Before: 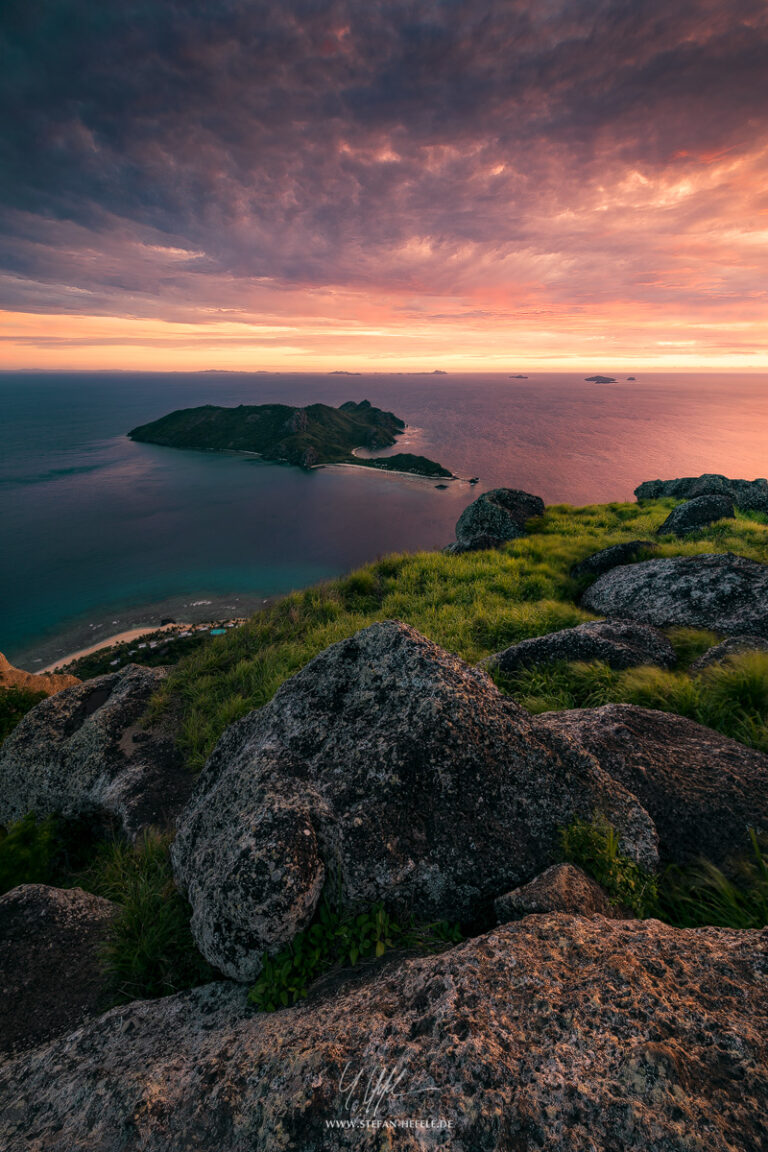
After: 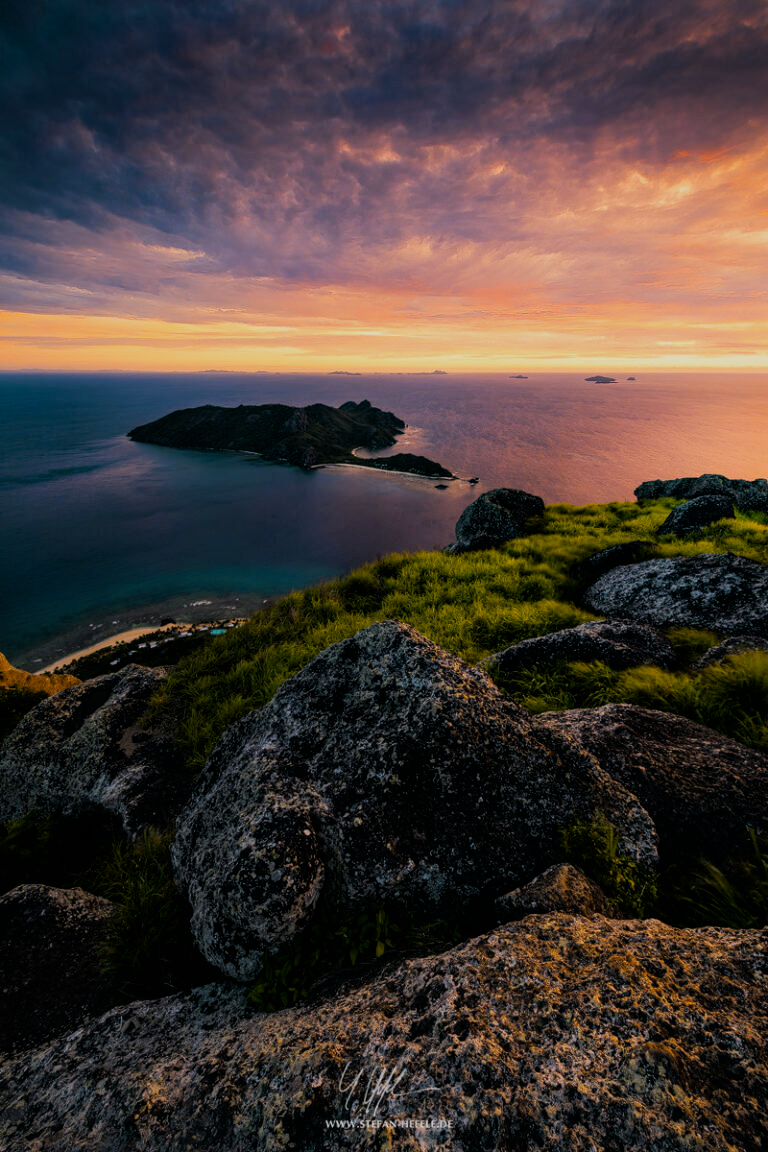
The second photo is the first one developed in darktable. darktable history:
color contrast: green-magenta contrast 0.85, blue-yellow contrast 1.25, unbound 0
filmic rgb: black relative exposure -7.15 EV, white relative exposure 5.36 EV, hardness 3.02
tone equalizer: -8 EV -0.417 EV, -7 EV -0.389 EV, -6 EV -0.333 EV, -5 EV -0.222 EV, -3 EV 0.222 EV, -2 EV 0.333 EV, -1 EV 0.389 EV, +0 EV 0.417 EV, edges refinement/feathering 500, mask exposure compensation -1.57 EV, preserve details no
color balance rgb: perceptual saturation grading › global saturation 25%, global vibrance 20%
